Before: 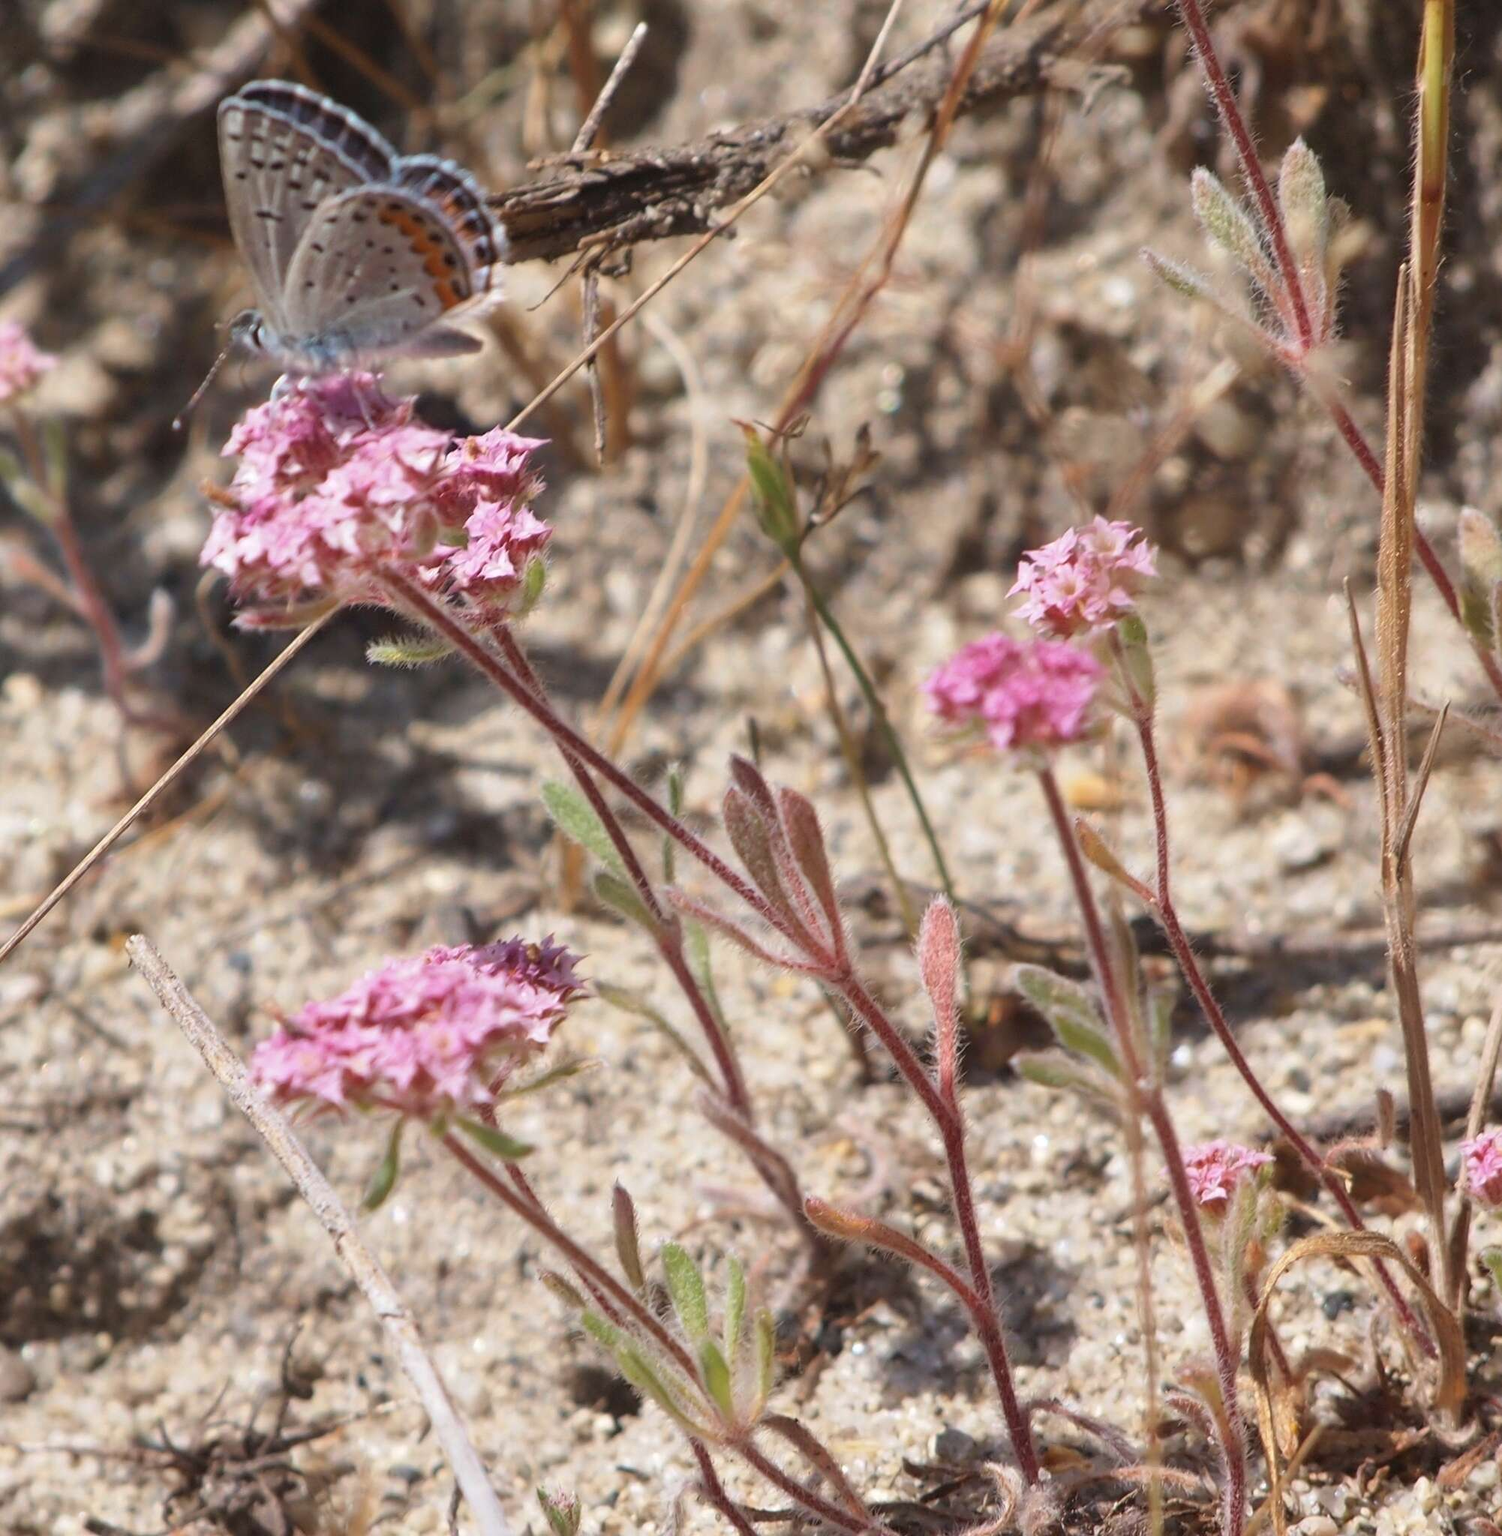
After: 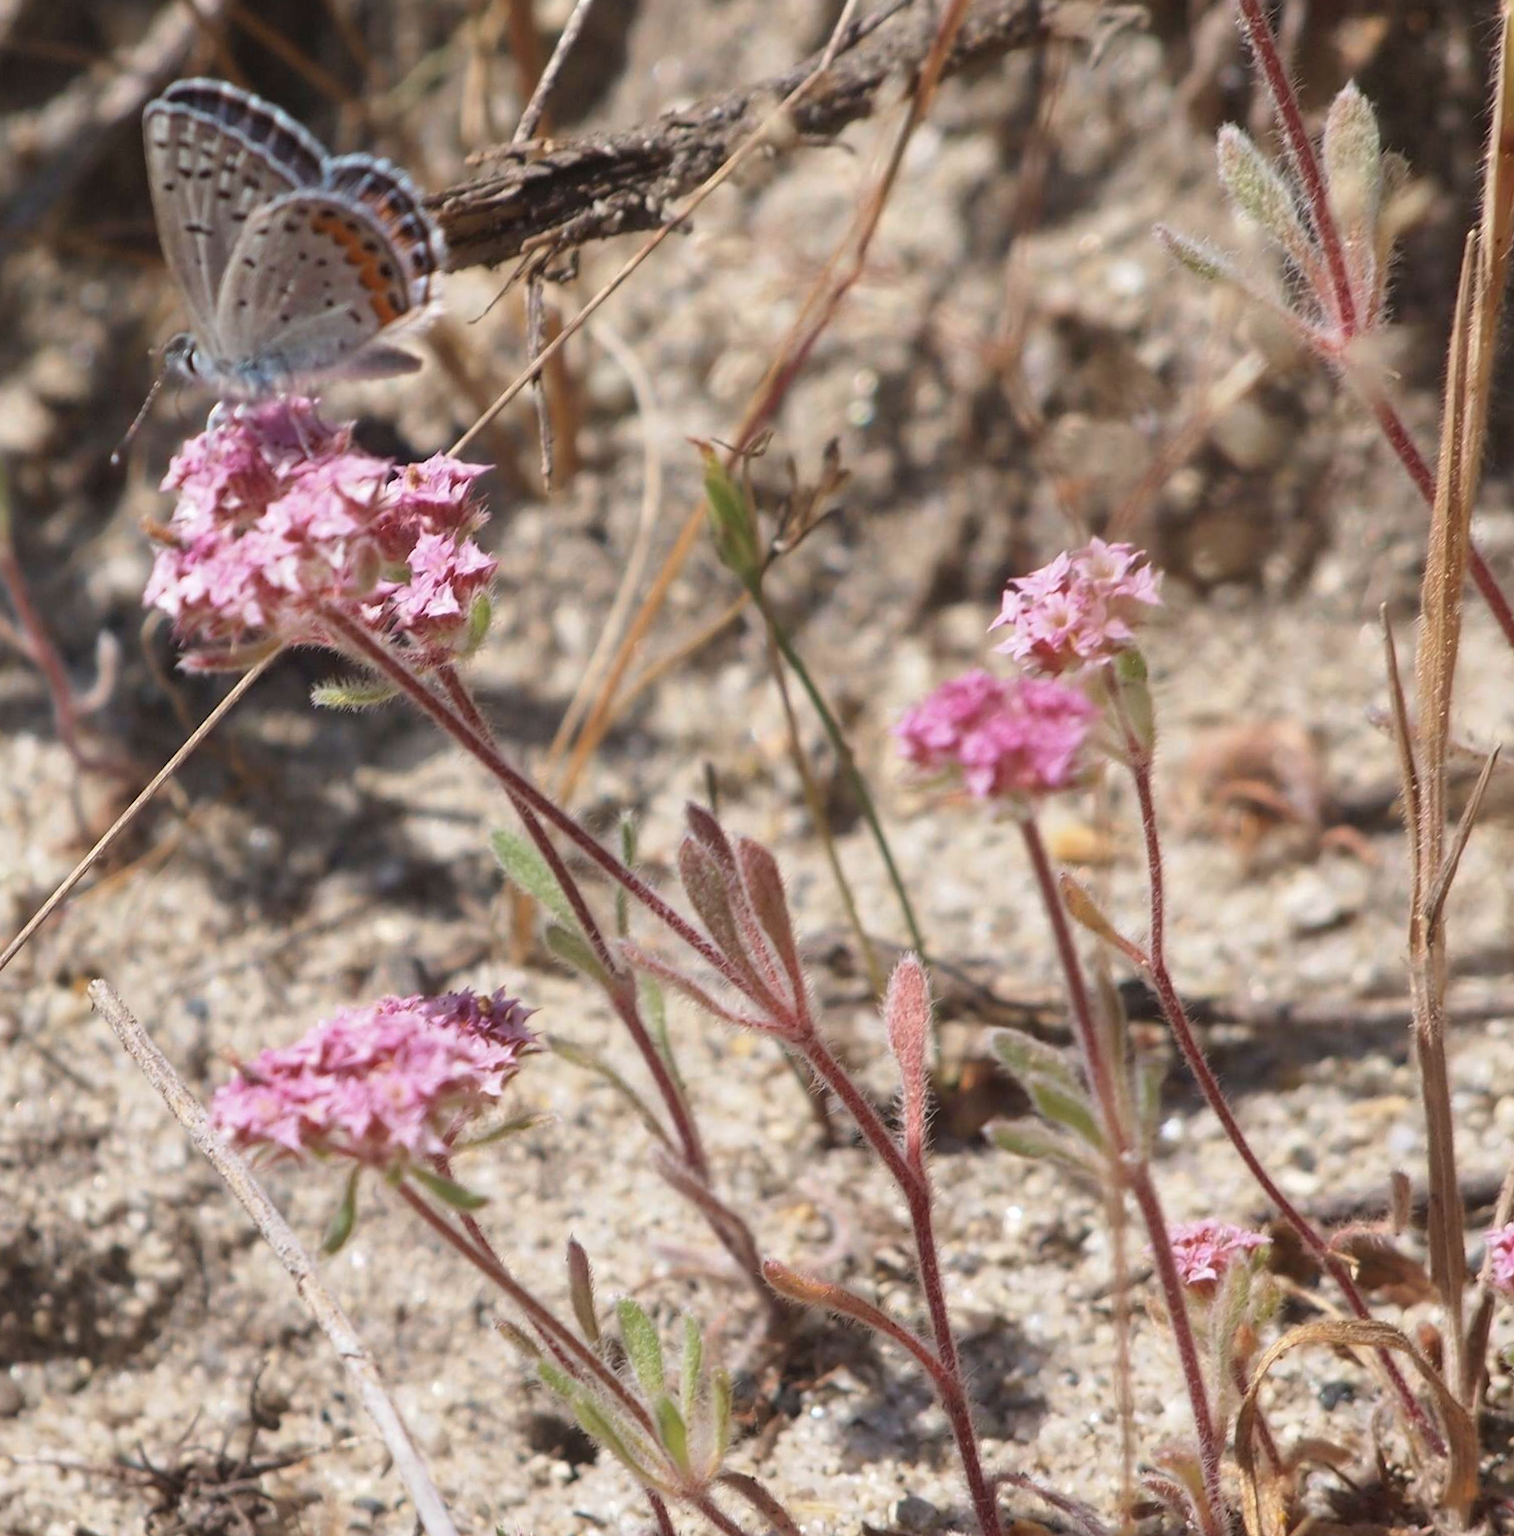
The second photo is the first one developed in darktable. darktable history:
rotate and perspective: rotation 0.062°, lens shift (vertical) 0.115, lens shift (horizontal) -0.133, crop left 0.047, crop right 0.94, crop top 0.061, crop bottom 0.94
contrast brightness saturation: saturation -0.05
